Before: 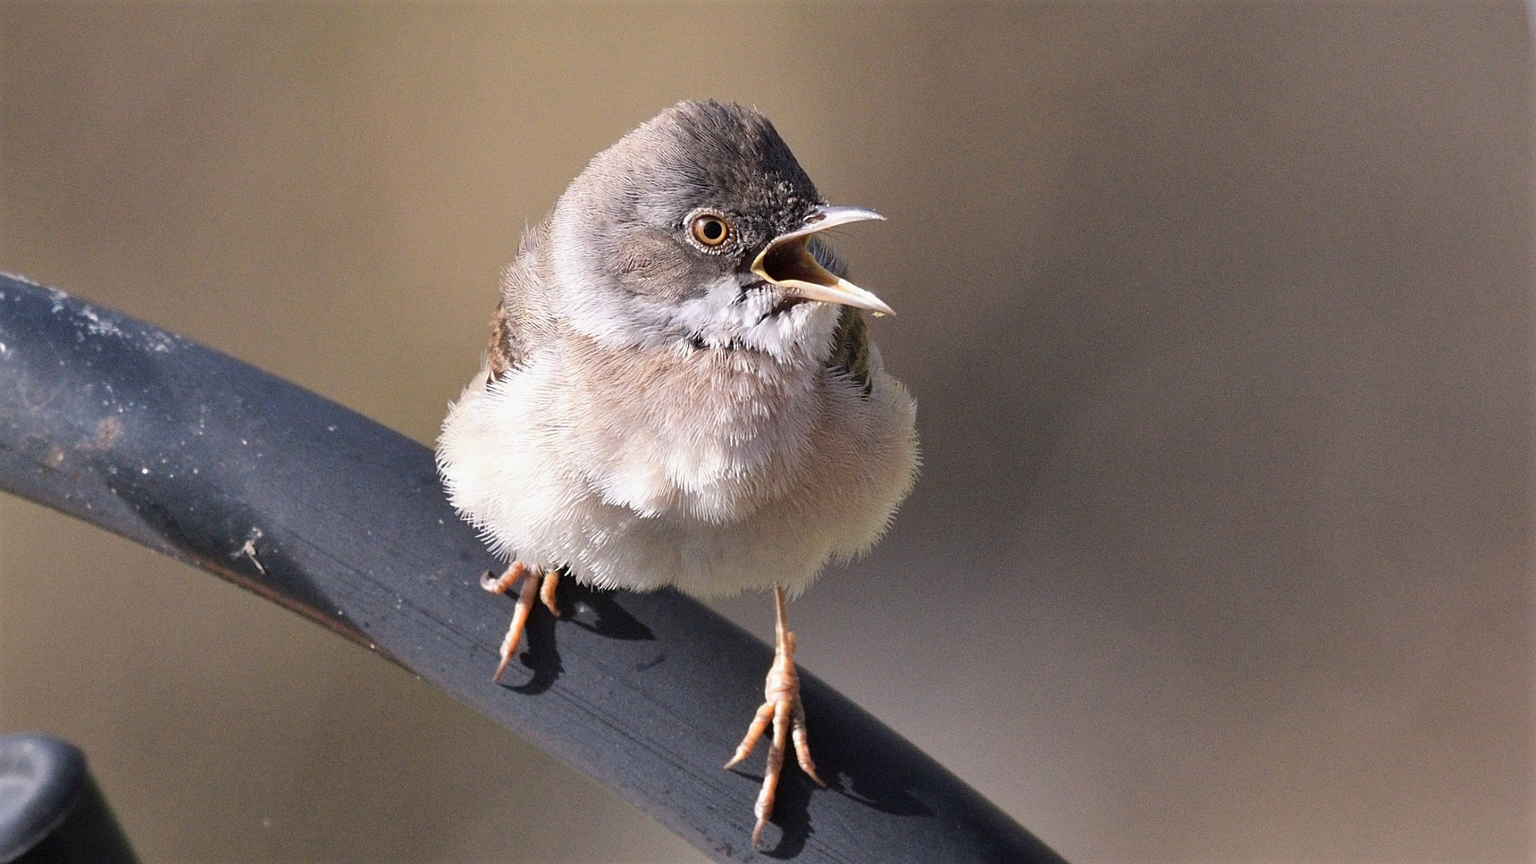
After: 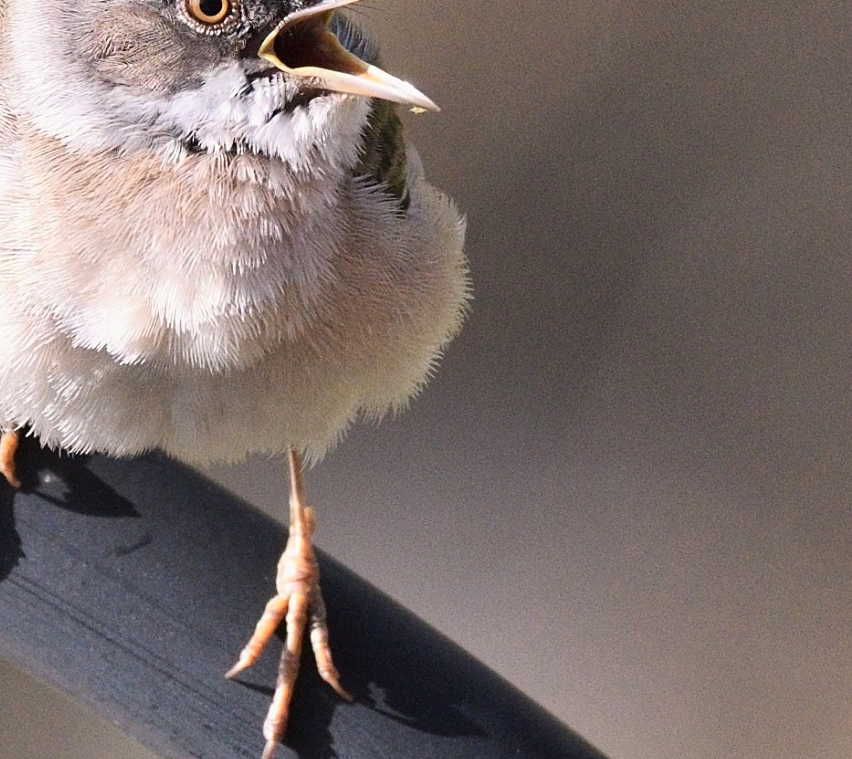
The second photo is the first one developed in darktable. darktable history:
crop: left 35.432%, top 26.233%, right 20.145%, bottom 3.432%
tone curve: curves: ch0 [(0.016, 0.023) (0.248, 0.252) (0.732, 0.797) (1, 1)], color space Lab, linked channels, preserve colors none
